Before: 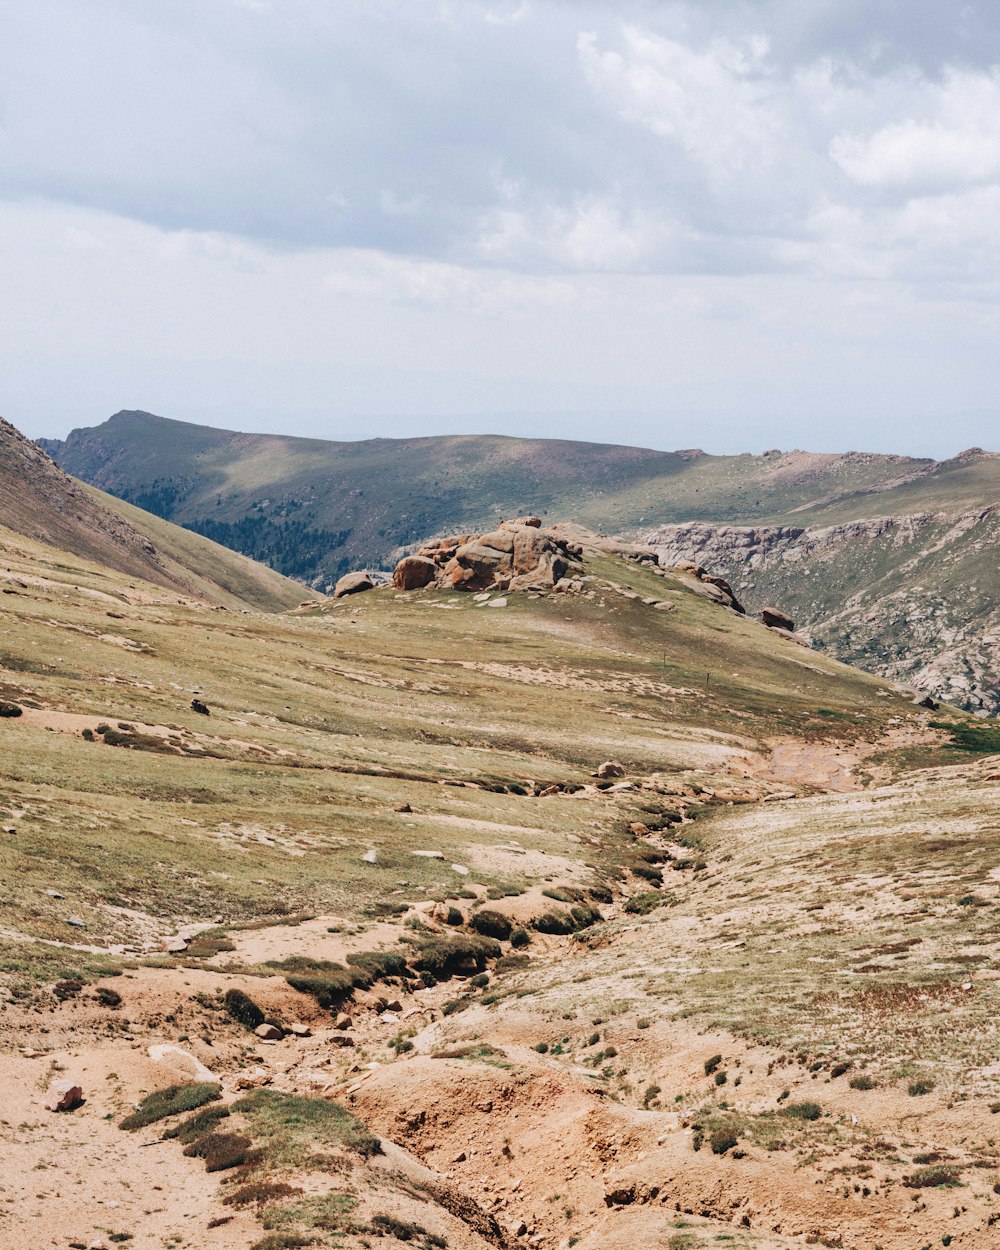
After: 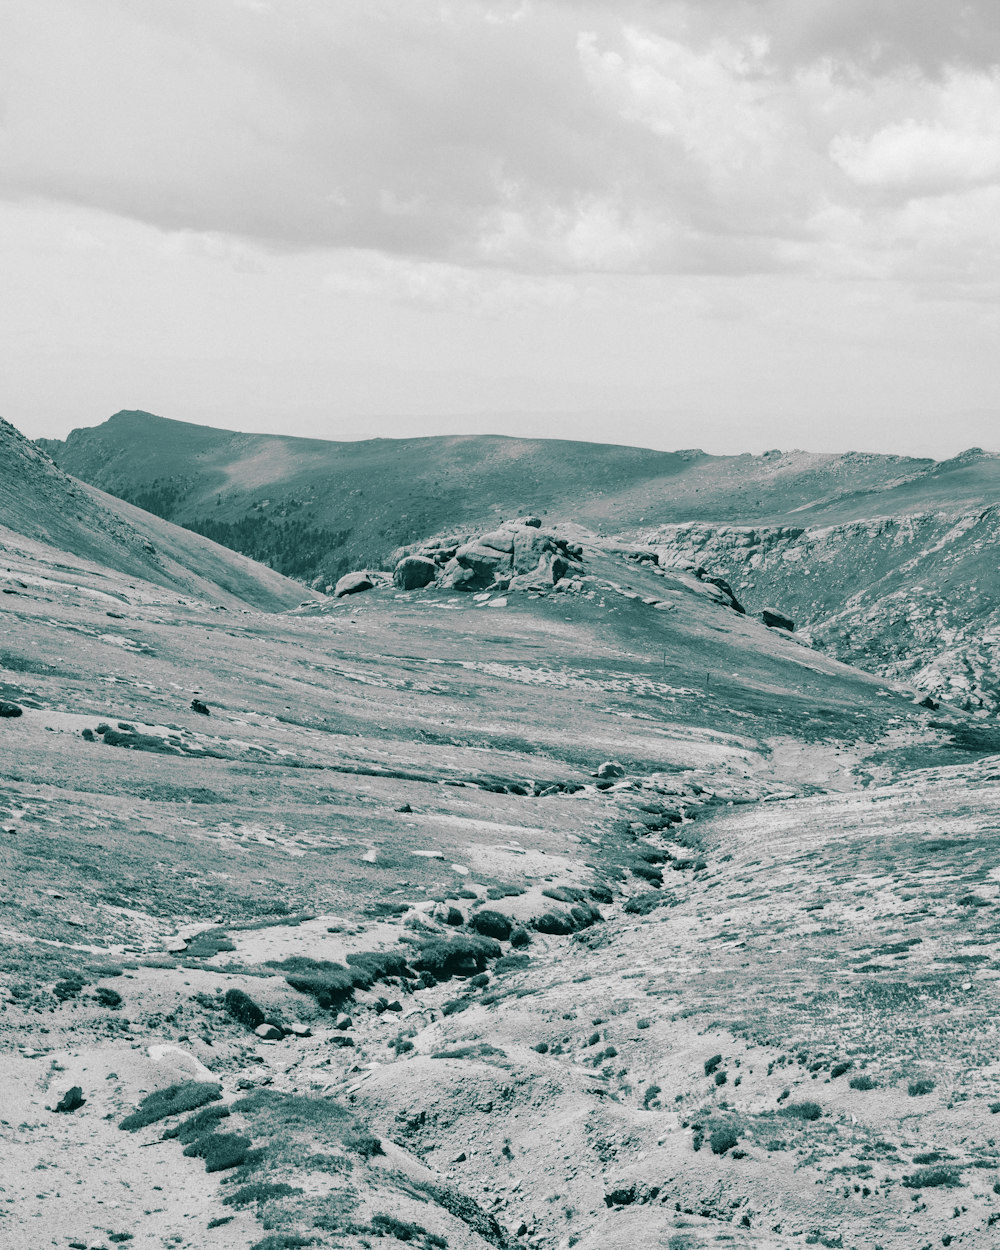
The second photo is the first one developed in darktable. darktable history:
split-toning: shadows › hue 183.6°, shadows › saturation 0.52, highlights › hue 0°, highlights › saturation 0
monochrome: on, module defaults
rotate and perspective: automatic cropping original format, crop left 0, crop top 0
